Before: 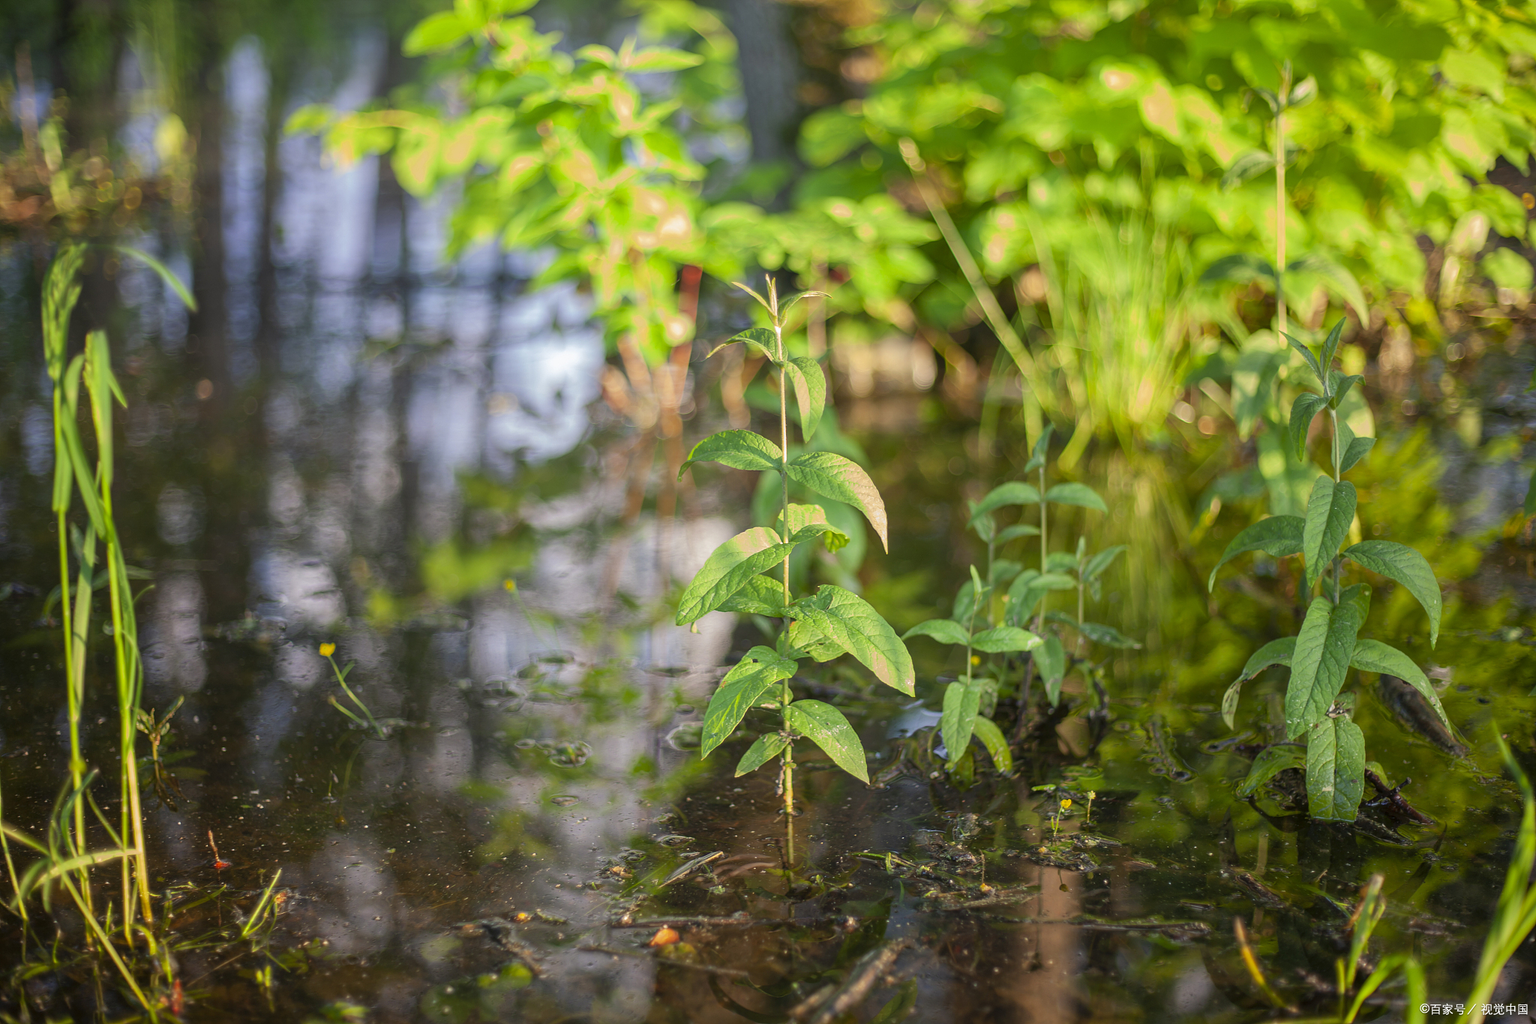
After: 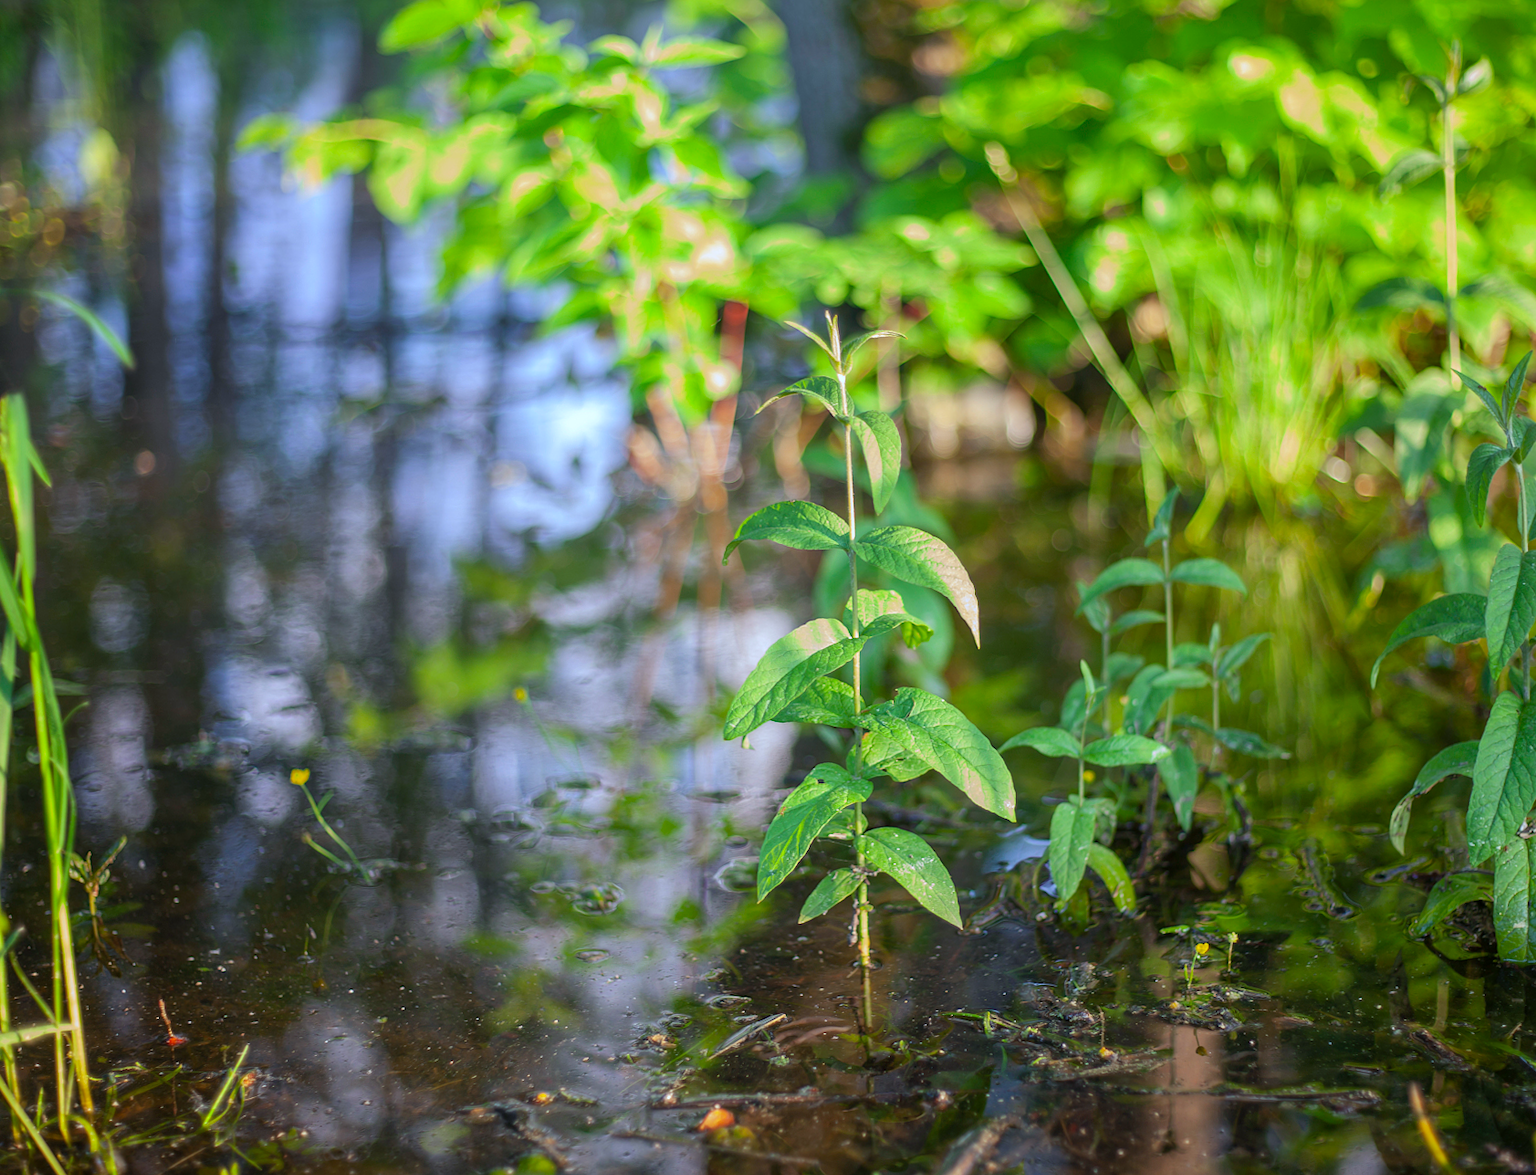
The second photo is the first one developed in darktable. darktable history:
crop and rotate: angle 1°, left 4.281%, top 0.642%, right 11.383%, bottom 2.486%
white balance: red 0.948, green 1.02, blue 1.176
